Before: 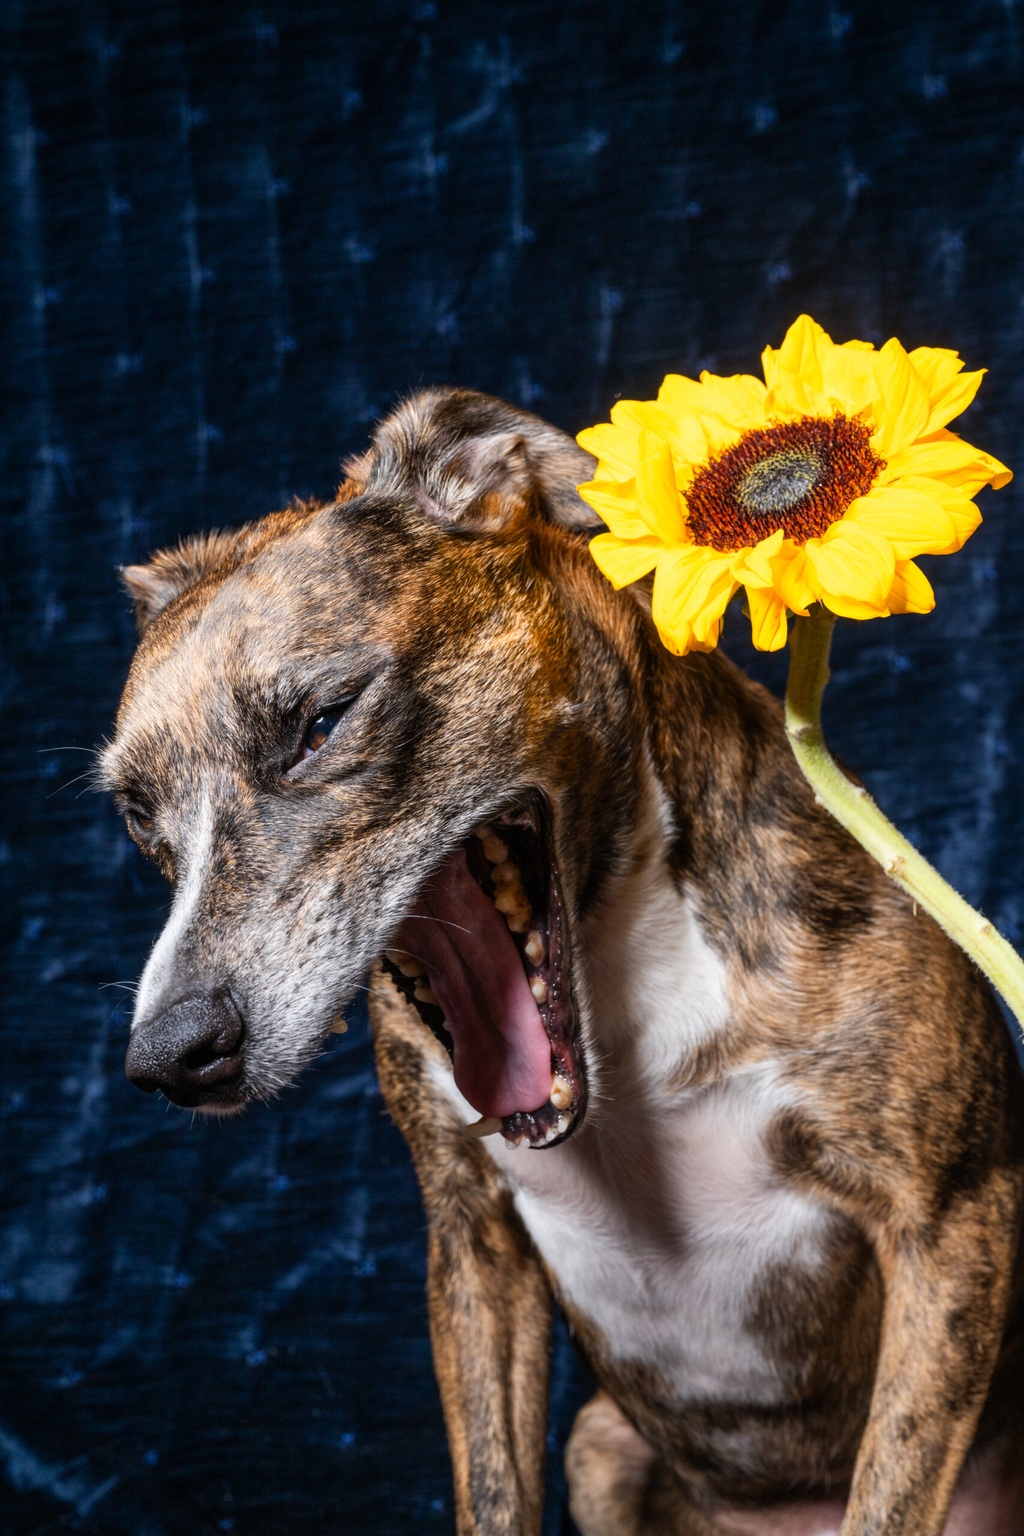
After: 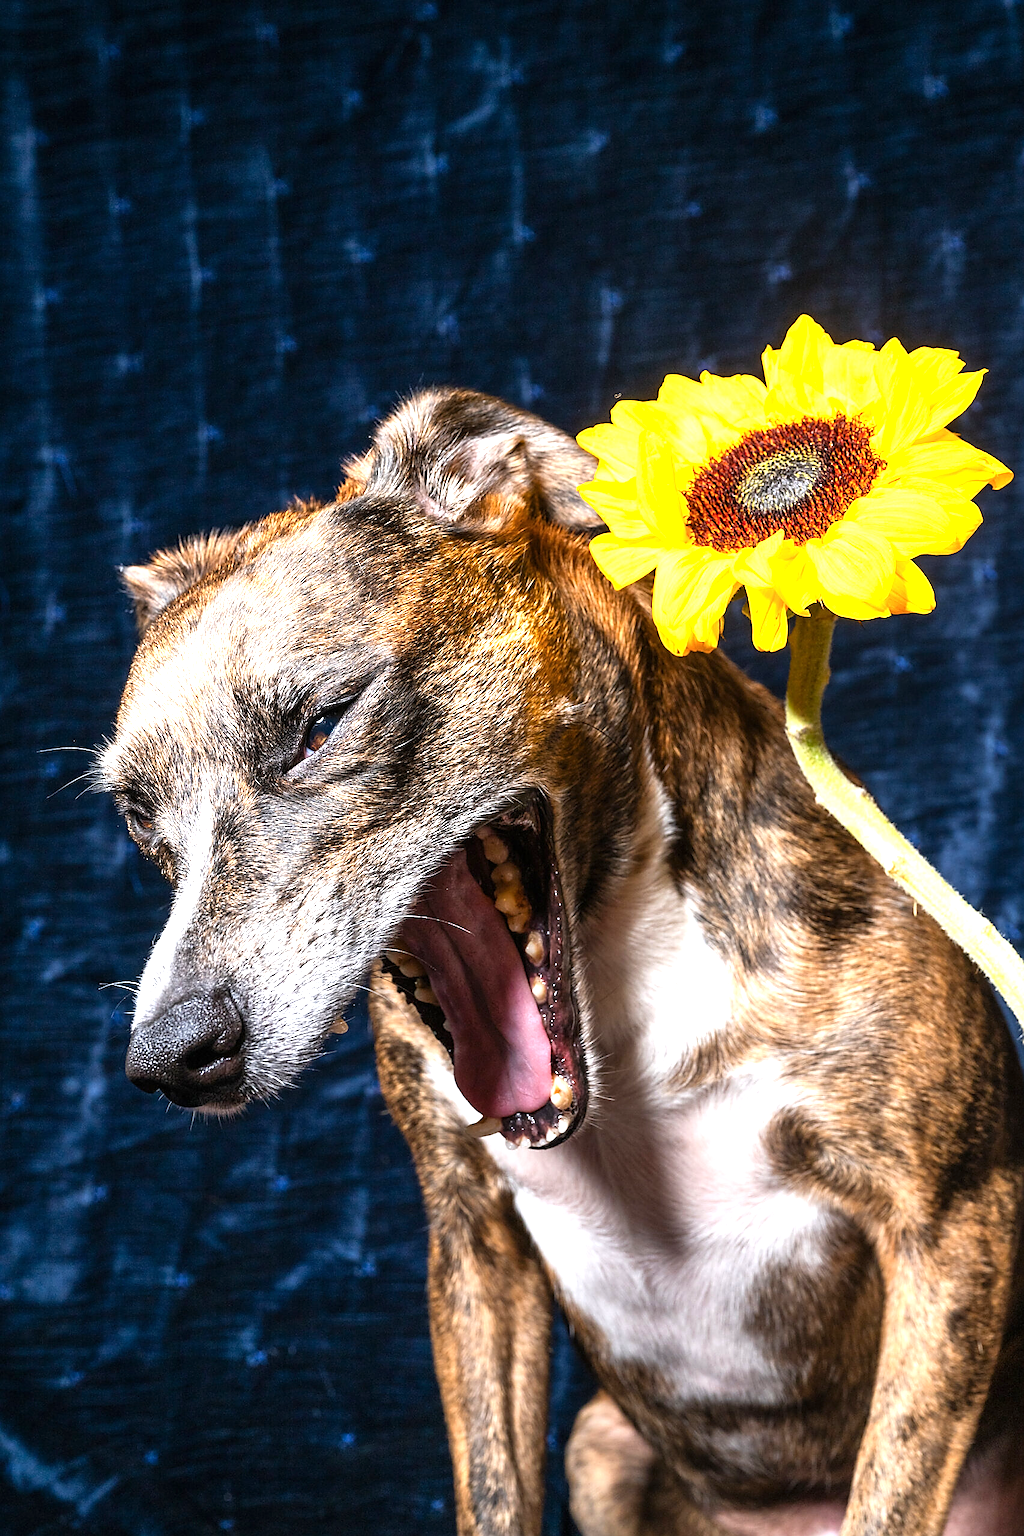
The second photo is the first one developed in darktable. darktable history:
exposure: exposure 1 EV, compensate highlight preservation false
sharpen: radius 1.418, amount 1.25, threshold 0.789
color balance rgb: perceptual saturation grading › global saturation 2.825%, contrast 4.916%
